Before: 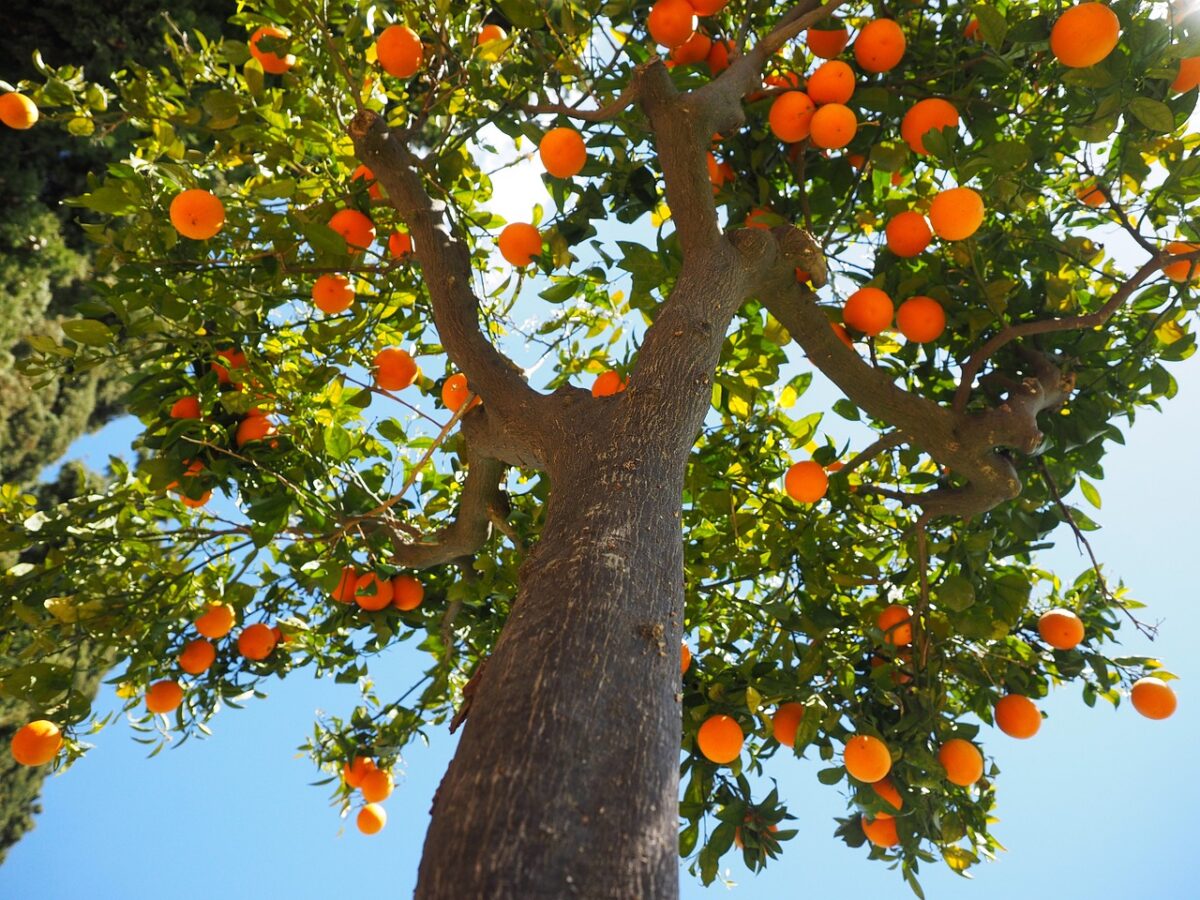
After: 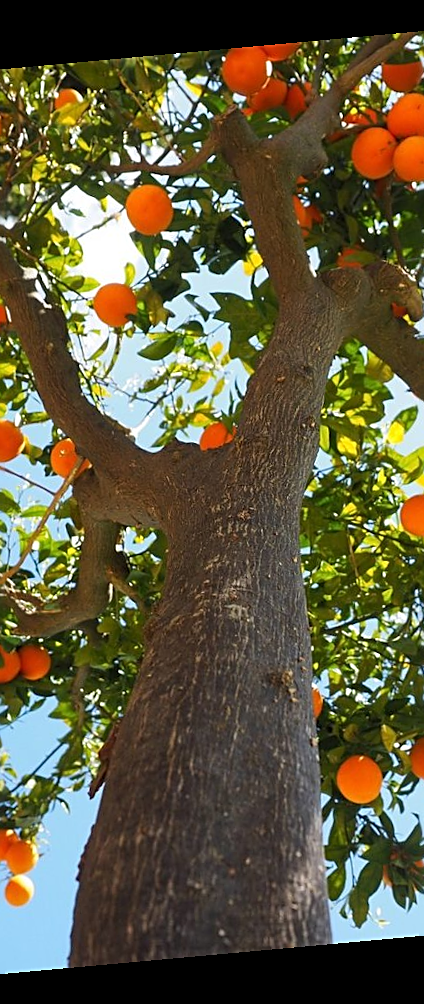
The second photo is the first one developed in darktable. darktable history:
crop: left 33.36%, right 33.36%
rotate and perspective: rotation -5.2°, automatic cropping off
sharpen: on, module defaults
